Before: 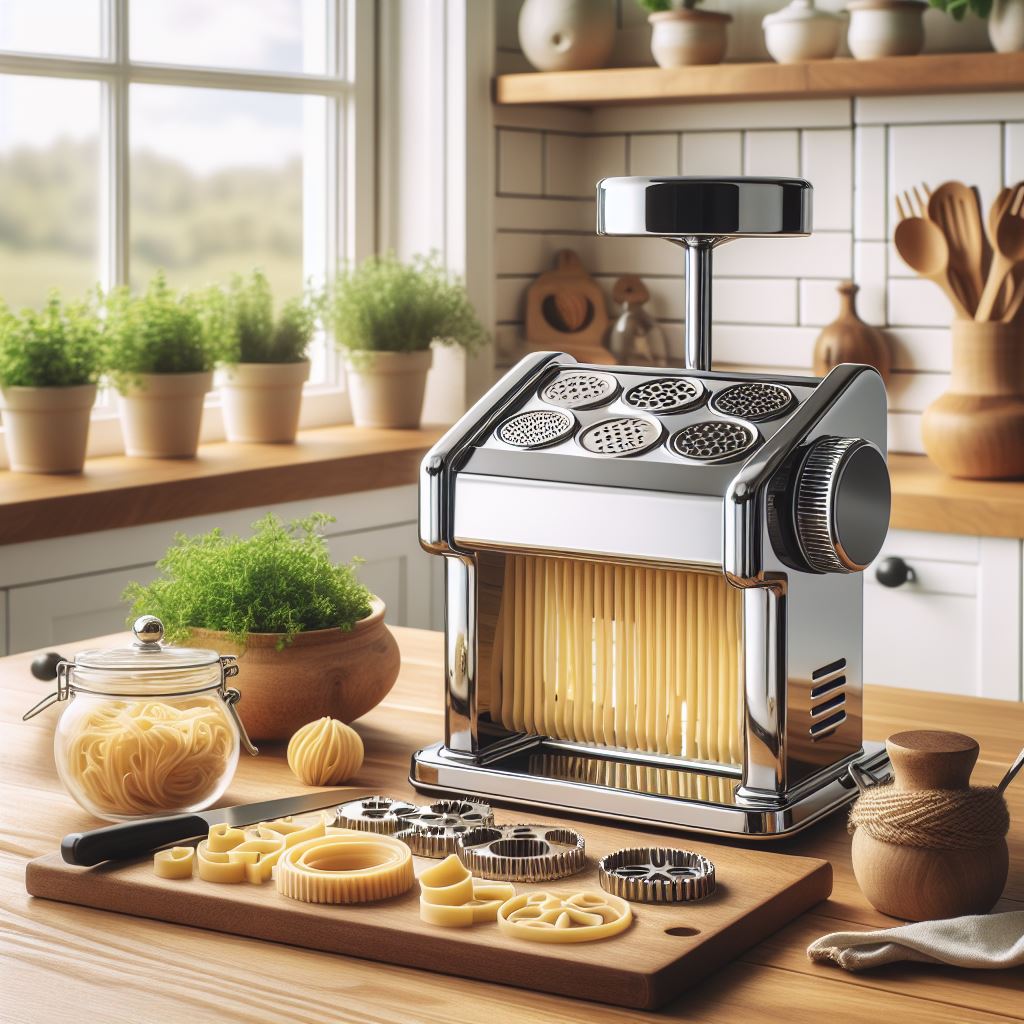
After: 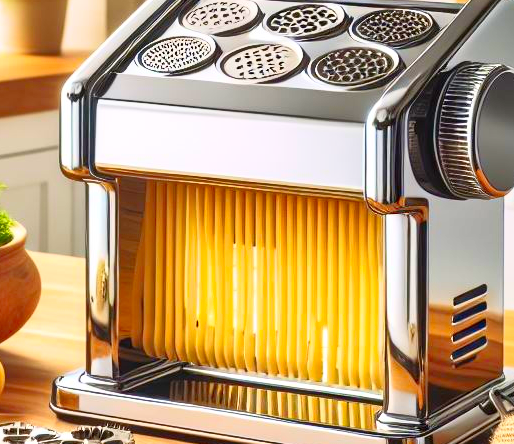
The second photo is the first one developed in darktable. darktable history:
crop: left 35.088%, top 36.62%, right 14.654%, bottom 19.974%
tone equalizer: -7 EV 0.164 EV, -6 EV 0.599 EV, -5 EV 1.11 EV, -4 EV 1.31 EV, -3 EV 1.18 EV, -2 EV 0.6 EV, -1 EV 0.162 EV, smoothing 1
contrast brightness saturation: contrast 0.261, brightness 0.012, saturation 0.883
